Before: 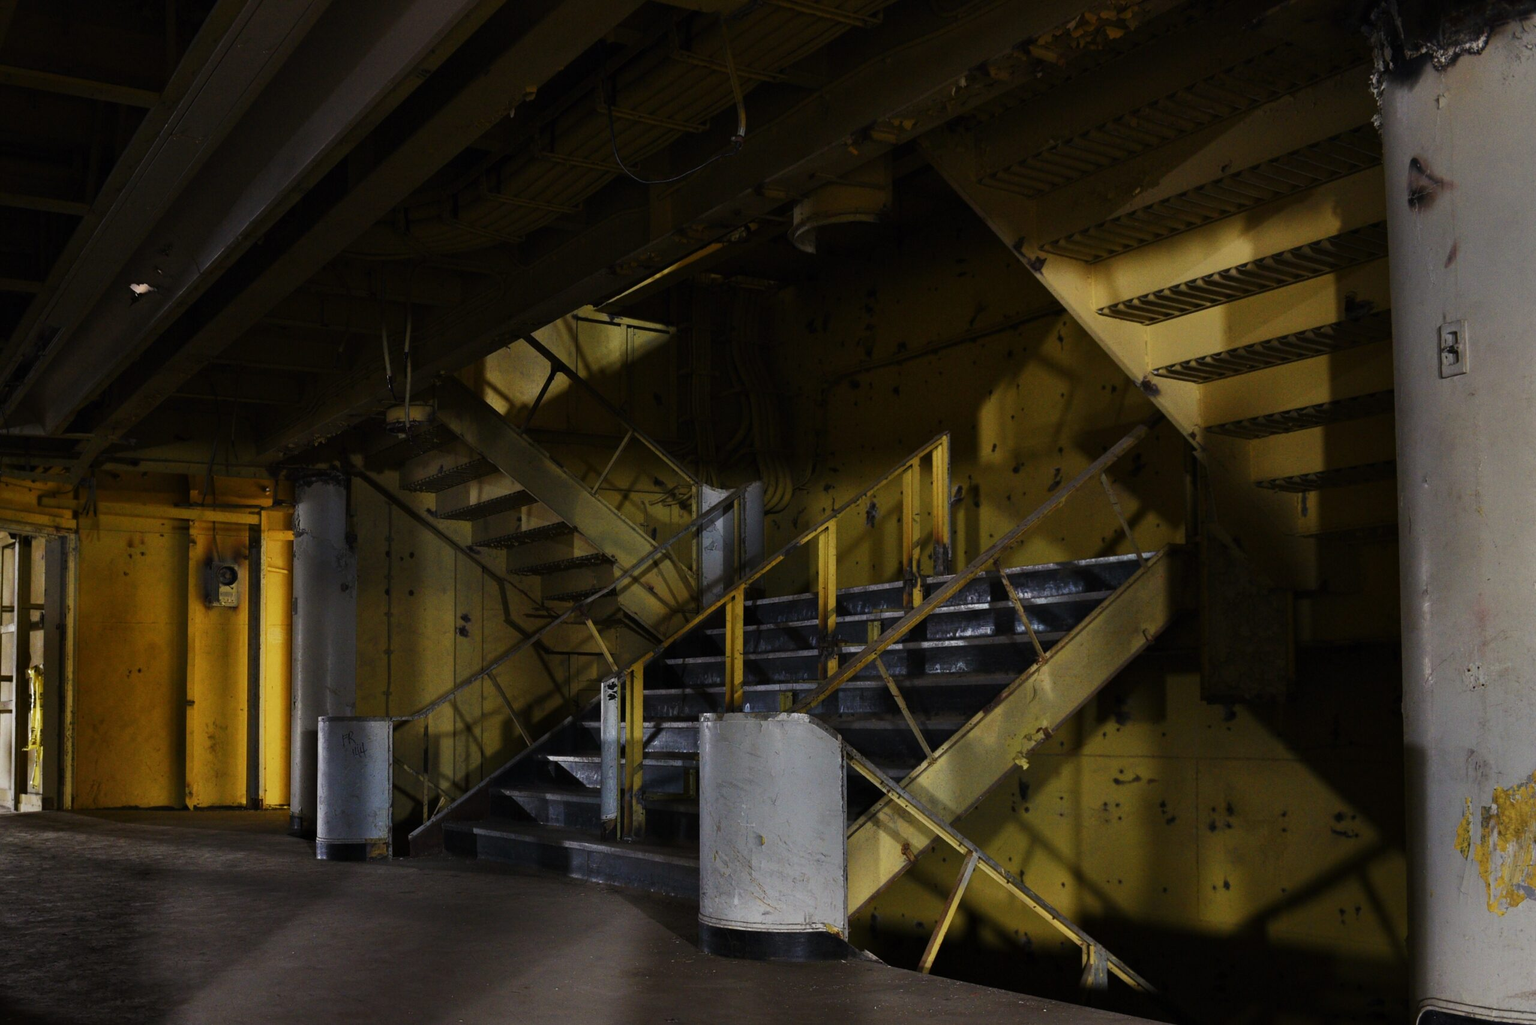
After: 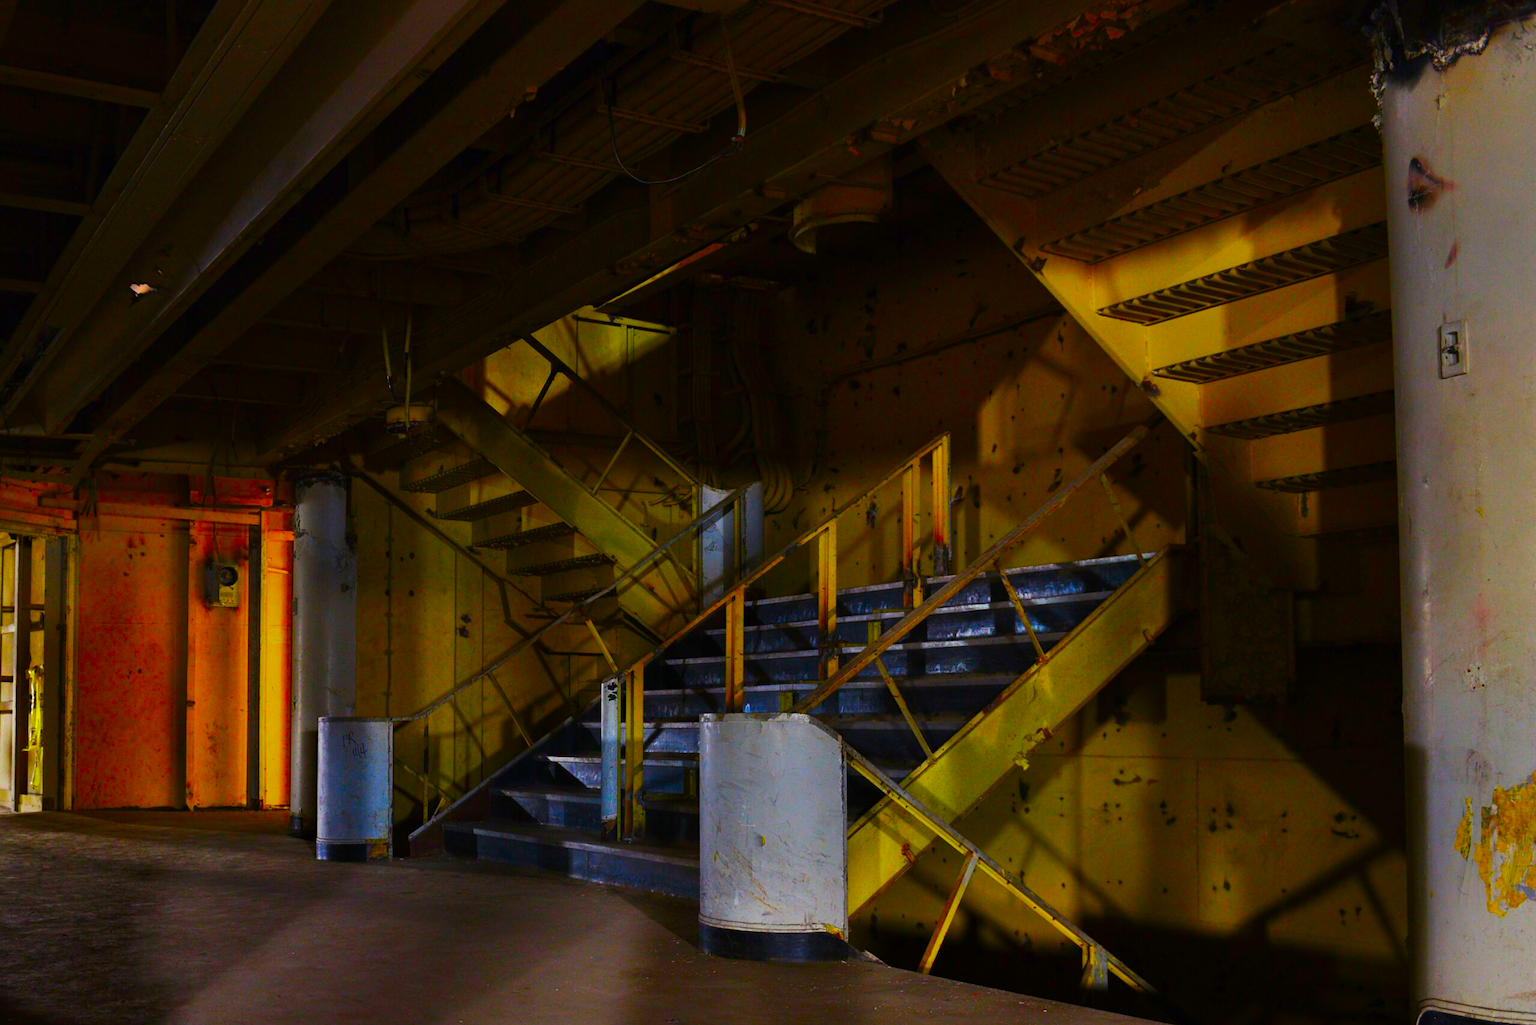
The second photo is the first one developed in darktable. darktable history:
color correction: highlights b* 0.051, saturation 2.99
